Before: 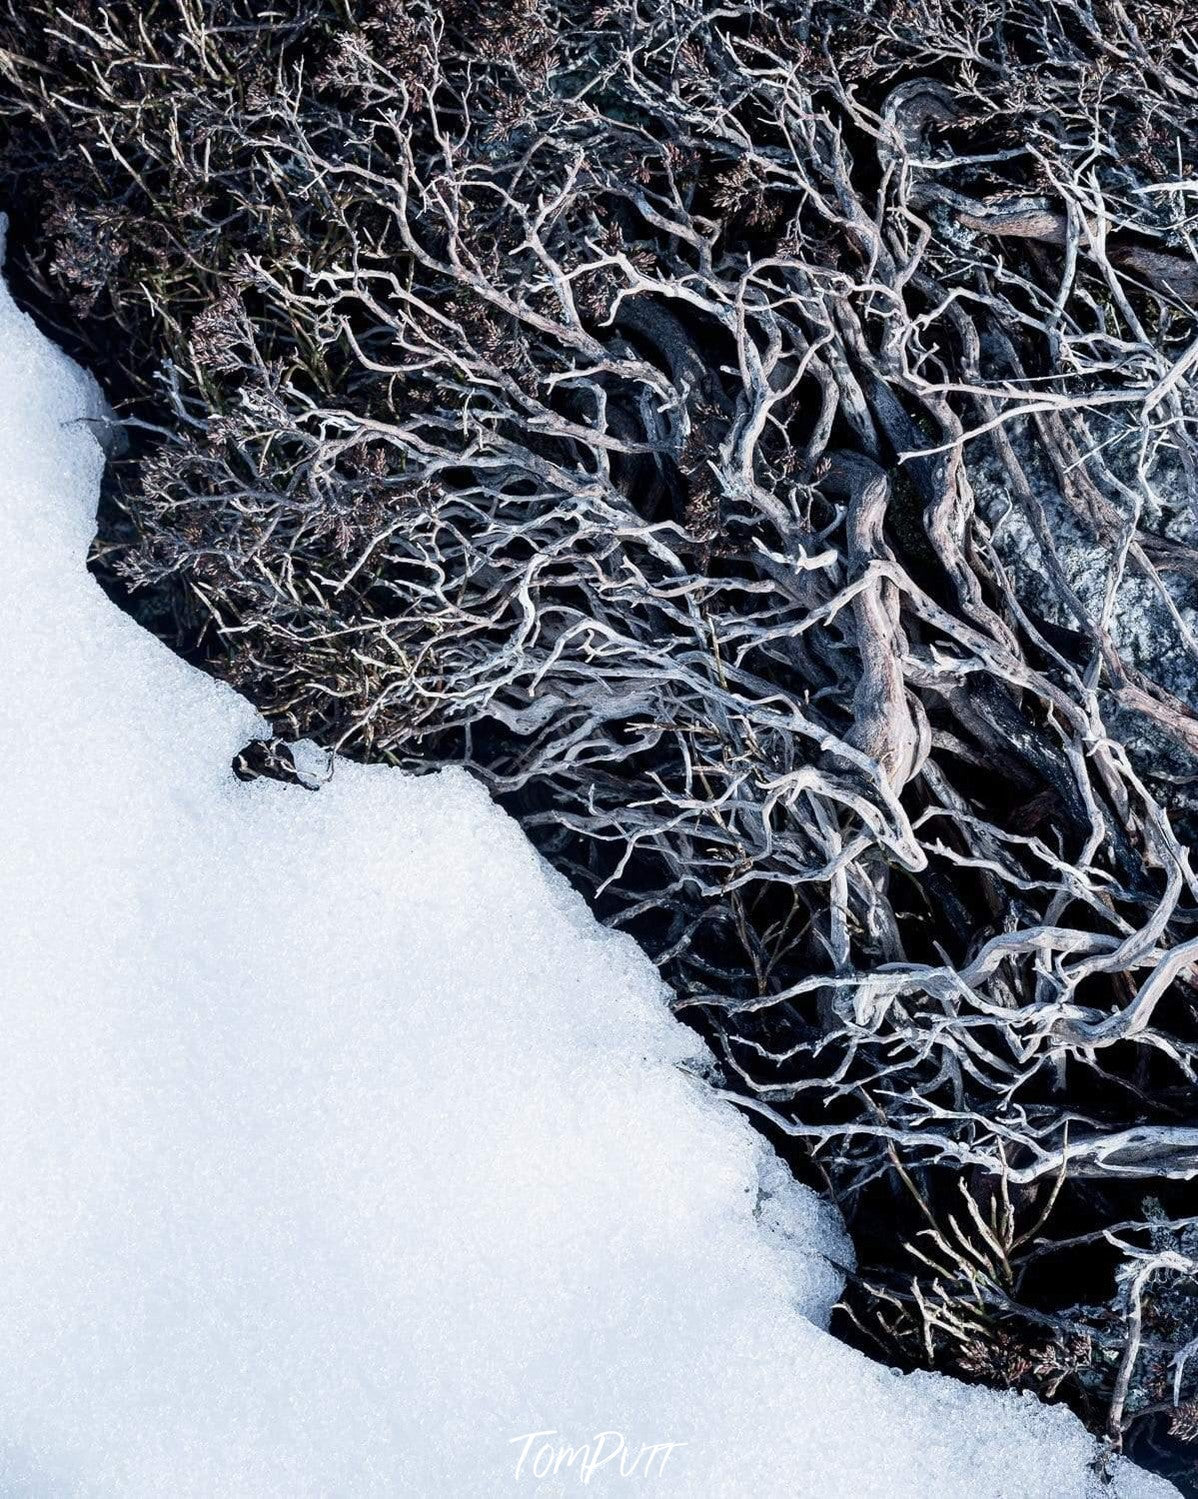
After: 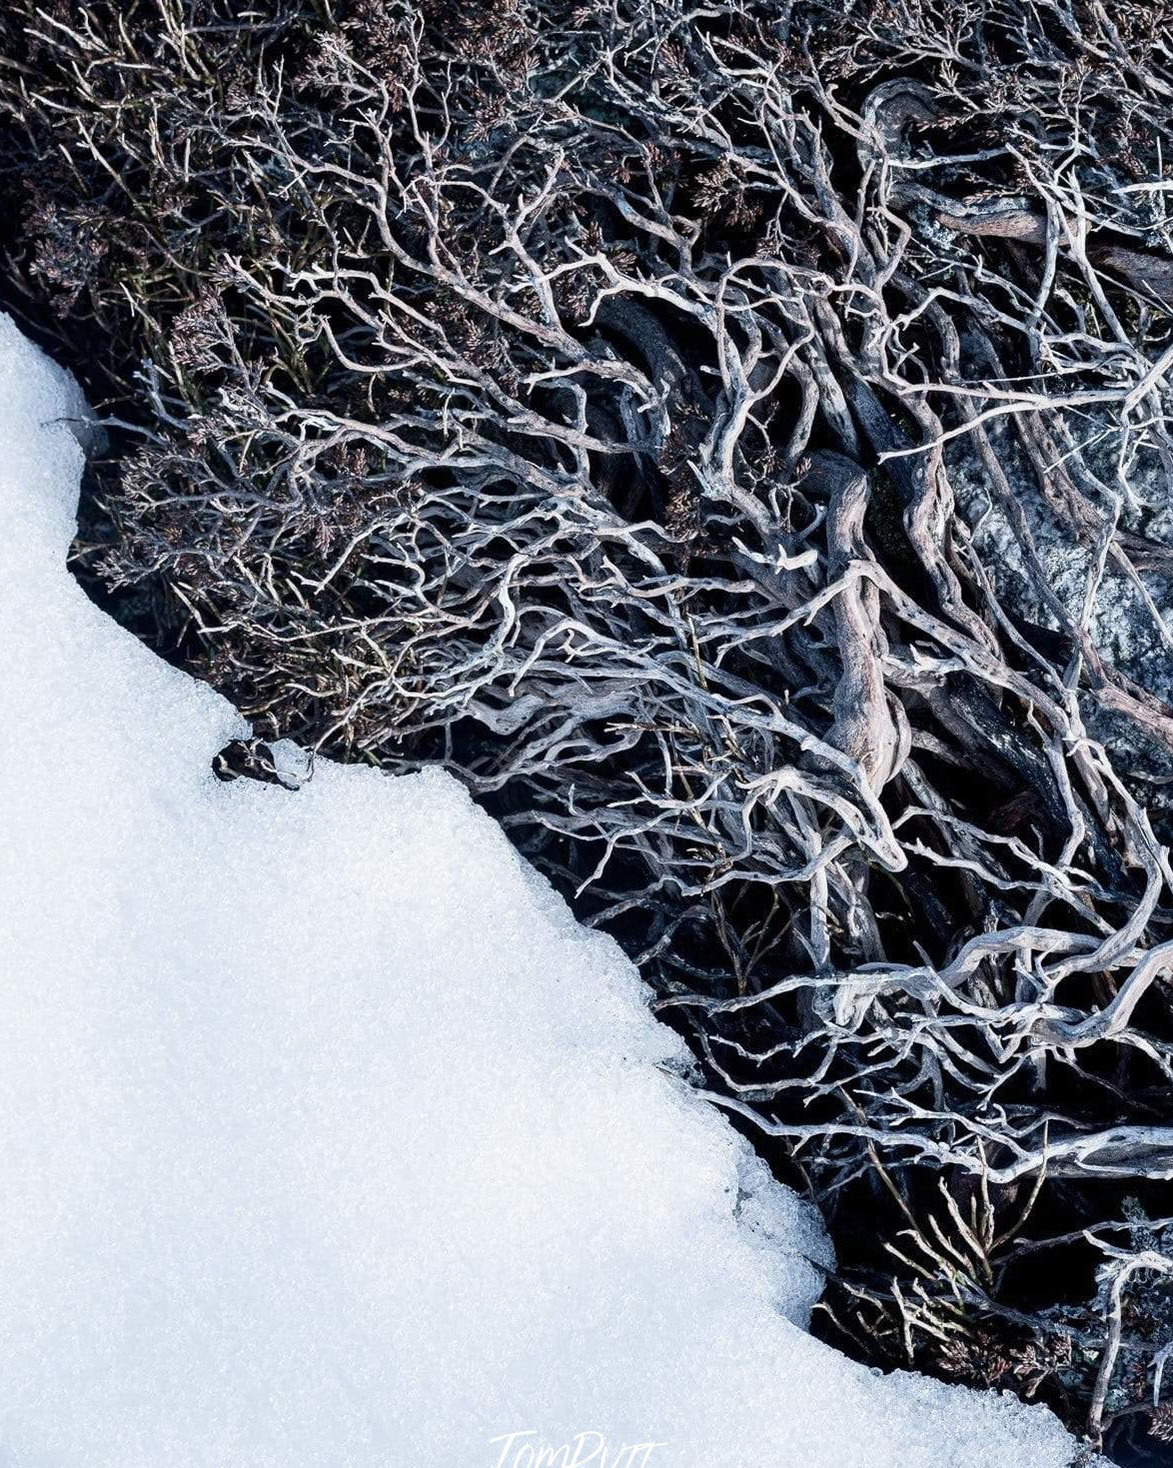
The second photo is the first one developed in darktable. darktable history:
crop: left 1.742%, right 0.278%, bottom 2.002%
